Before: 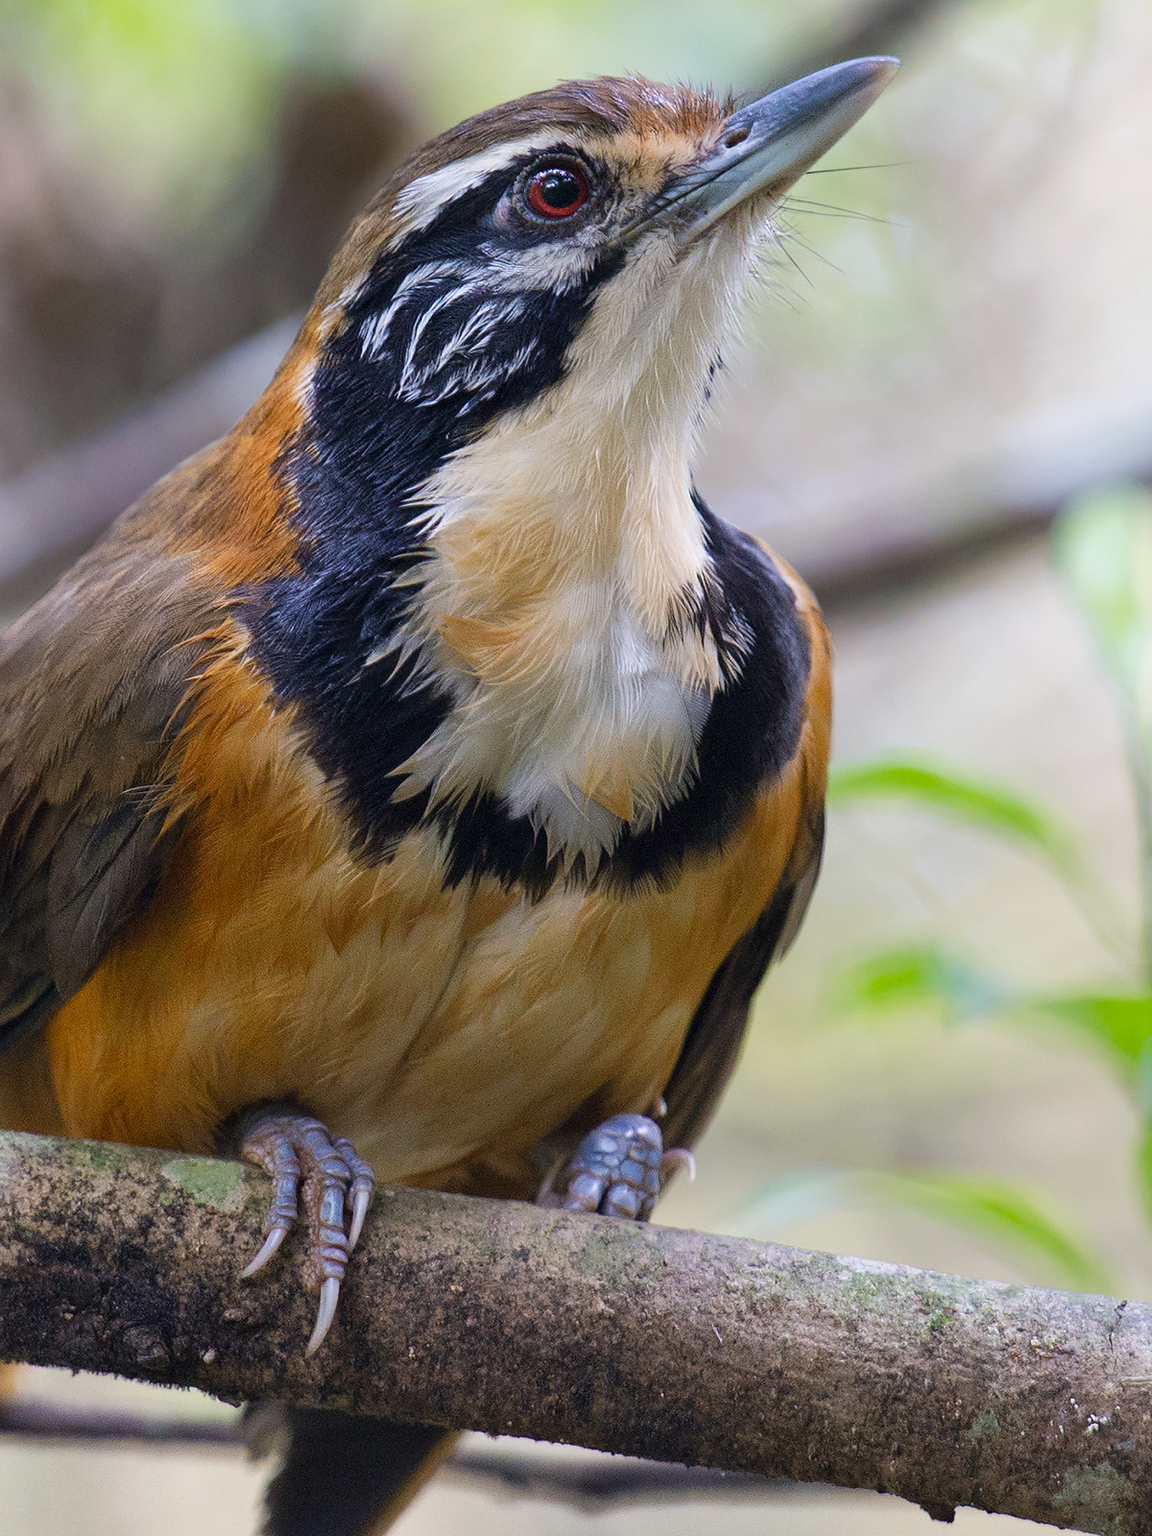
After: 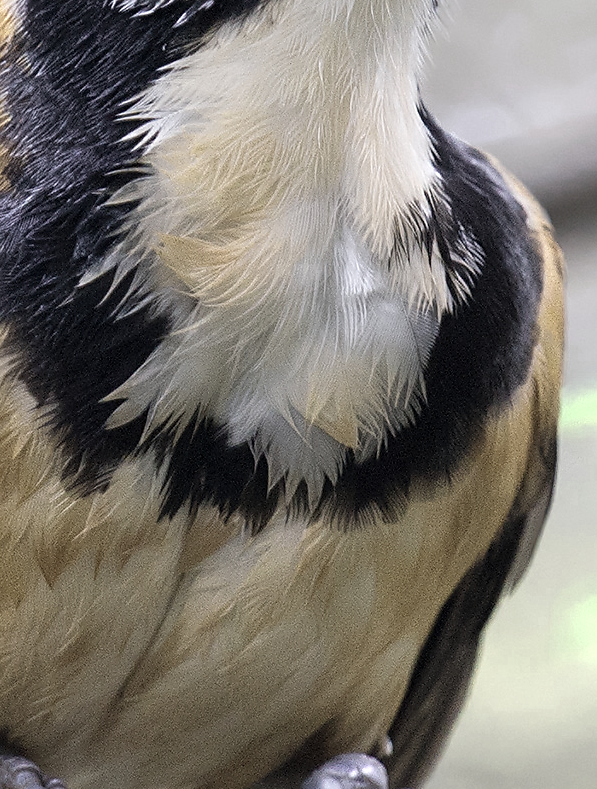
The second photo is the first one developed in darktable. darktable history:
crop: left 25.206%, top 25.5%, right 24.98%, bottom 25.128%
color zones: curves: ch0 [(0.25, 0.667) (0.758, 0.368)]; ch1 [(0.215, 0.245) (0.761, 0.373)]; ch2 [(0.247, 0.554) (0.761, 0.436)]
sharpen: amount 0.216
